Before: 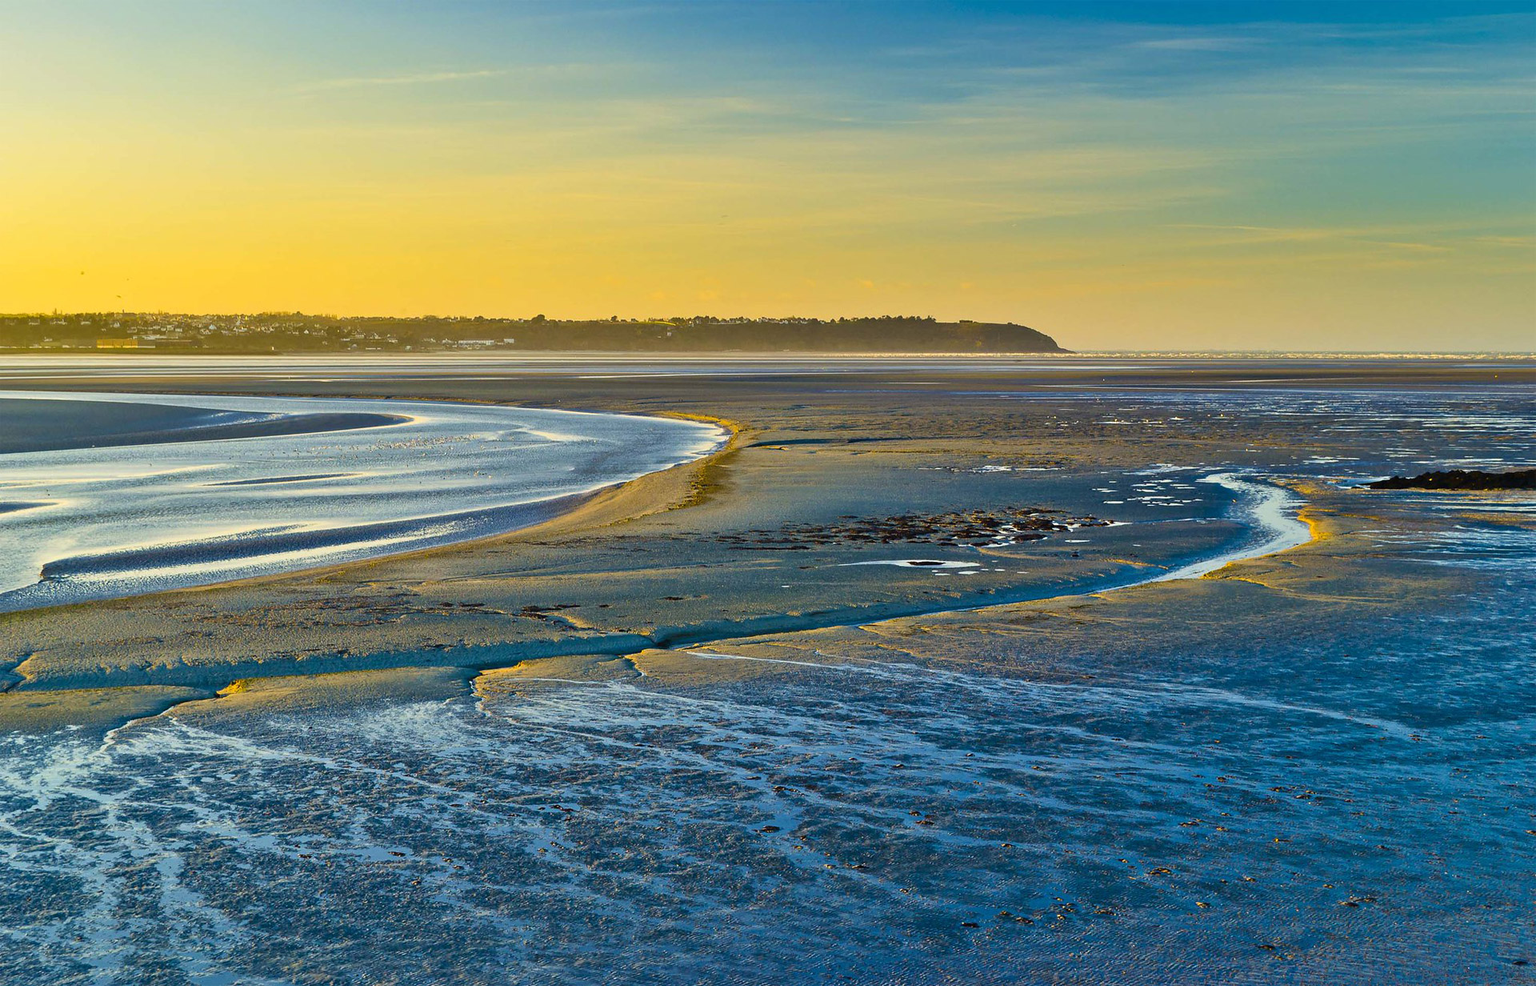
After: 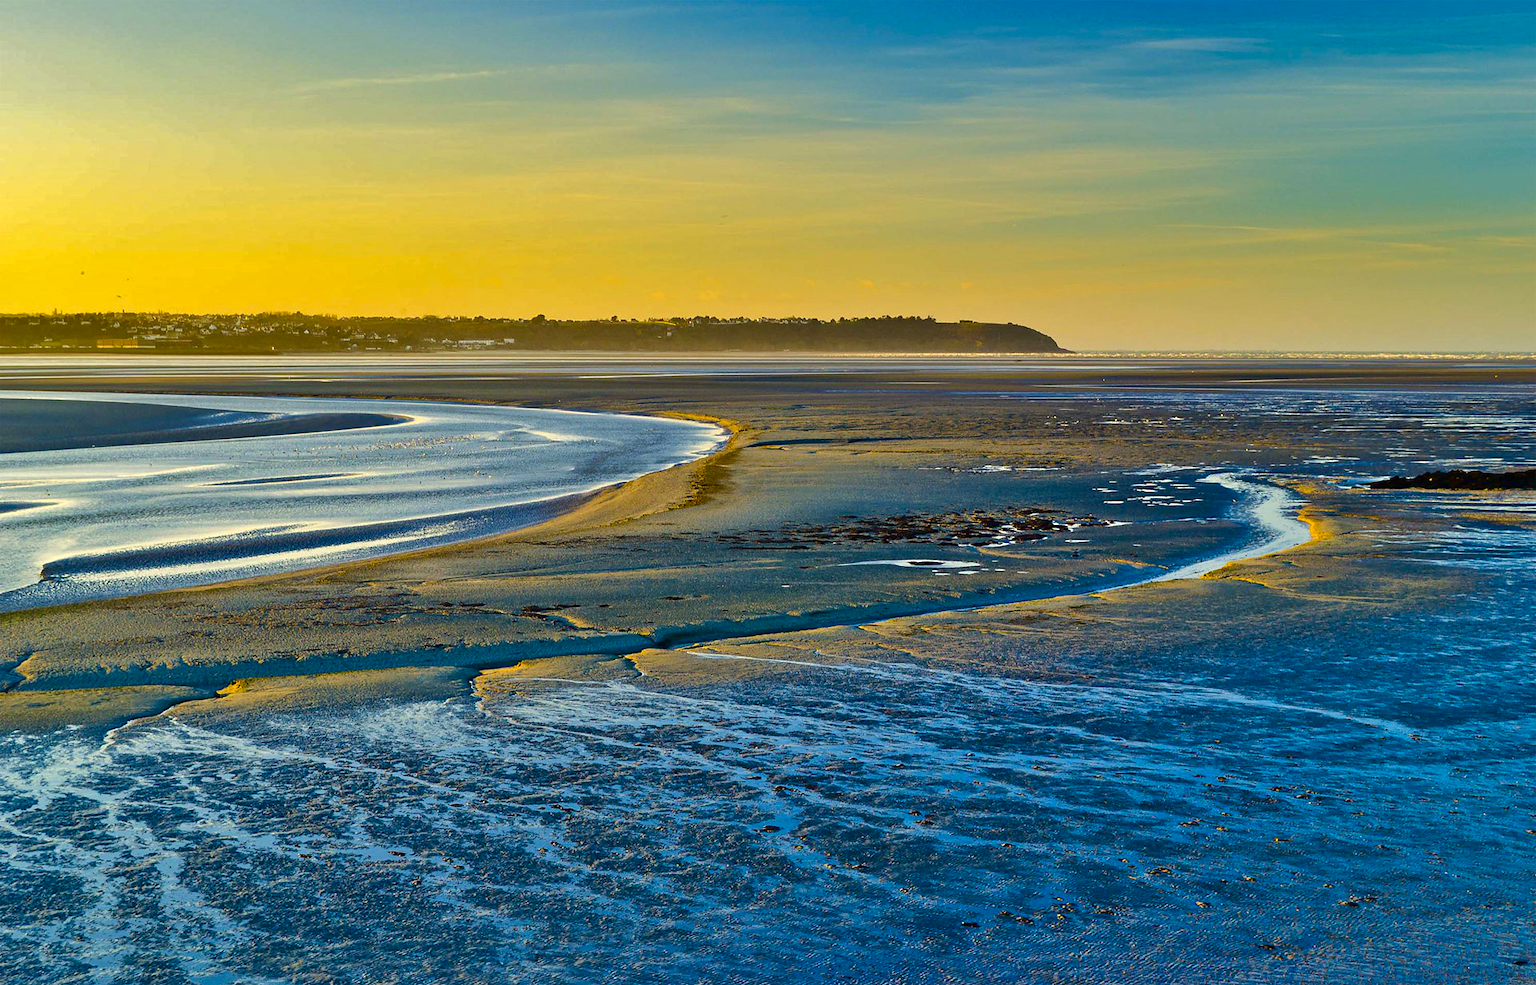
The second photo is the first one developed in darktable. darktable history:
base curve: curves: ch0 [(0, 0) (0.262, 0.32) (0.722, 0.705) (1, 1)]
contrast brightness saturation: brightness -0.2, saturation 0.08
shadows and highlights: radius 133.83, soften with gaussian
exposure: exposure 0.2 EV, compensate highlight preservation false
